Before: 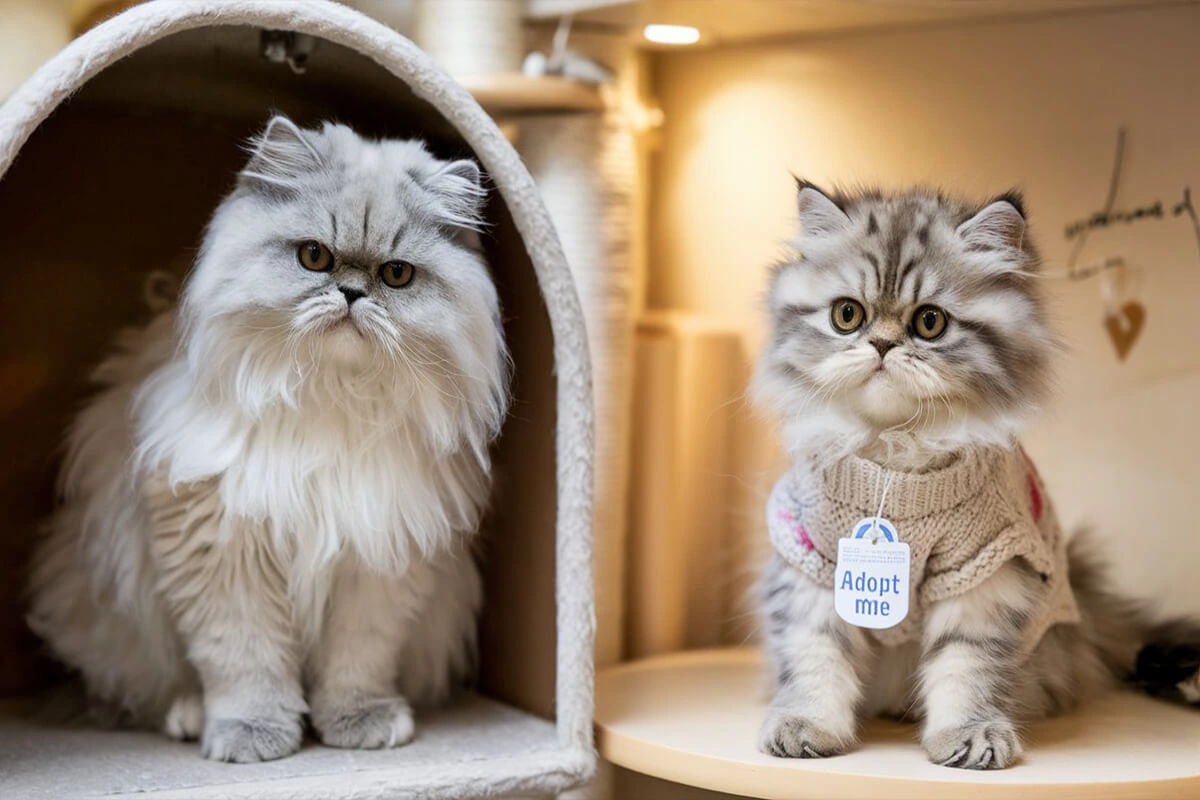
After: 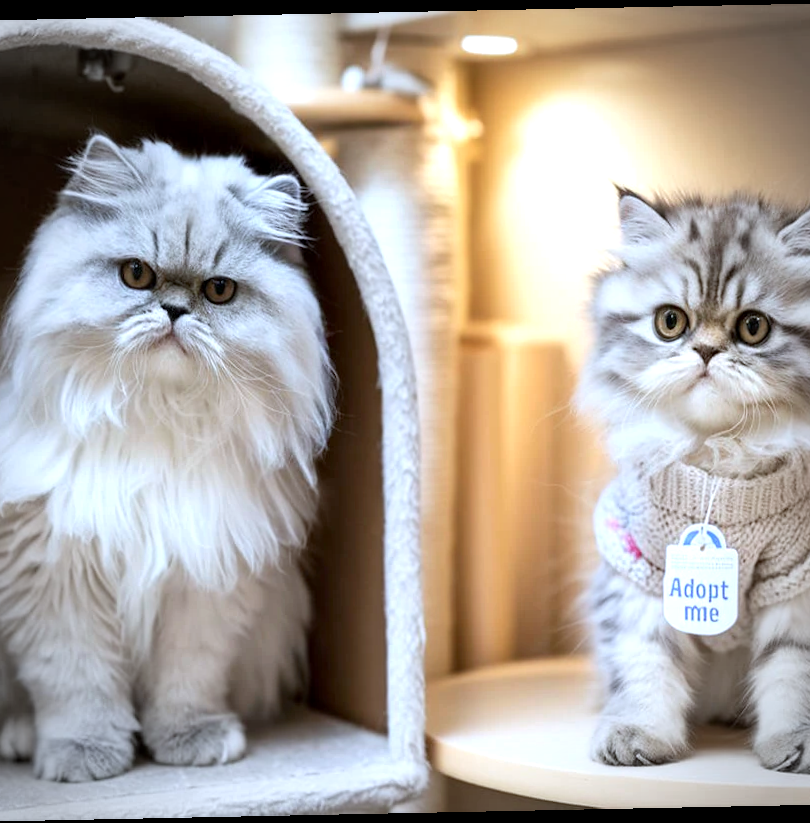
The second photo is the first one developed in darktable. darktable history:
exposure: black level correction 0.001, exposure 0.5 EV, compensate exposure bias true, compensate highlight preservation false
color calibration: x 0.372, y 0.386, temperature 4283.97 K
rotate and perspective: rotation -1.17°, automatic cropping off
crop and rotate: left 15.055%, right 18.278%
vignetting: automatic ratio true
